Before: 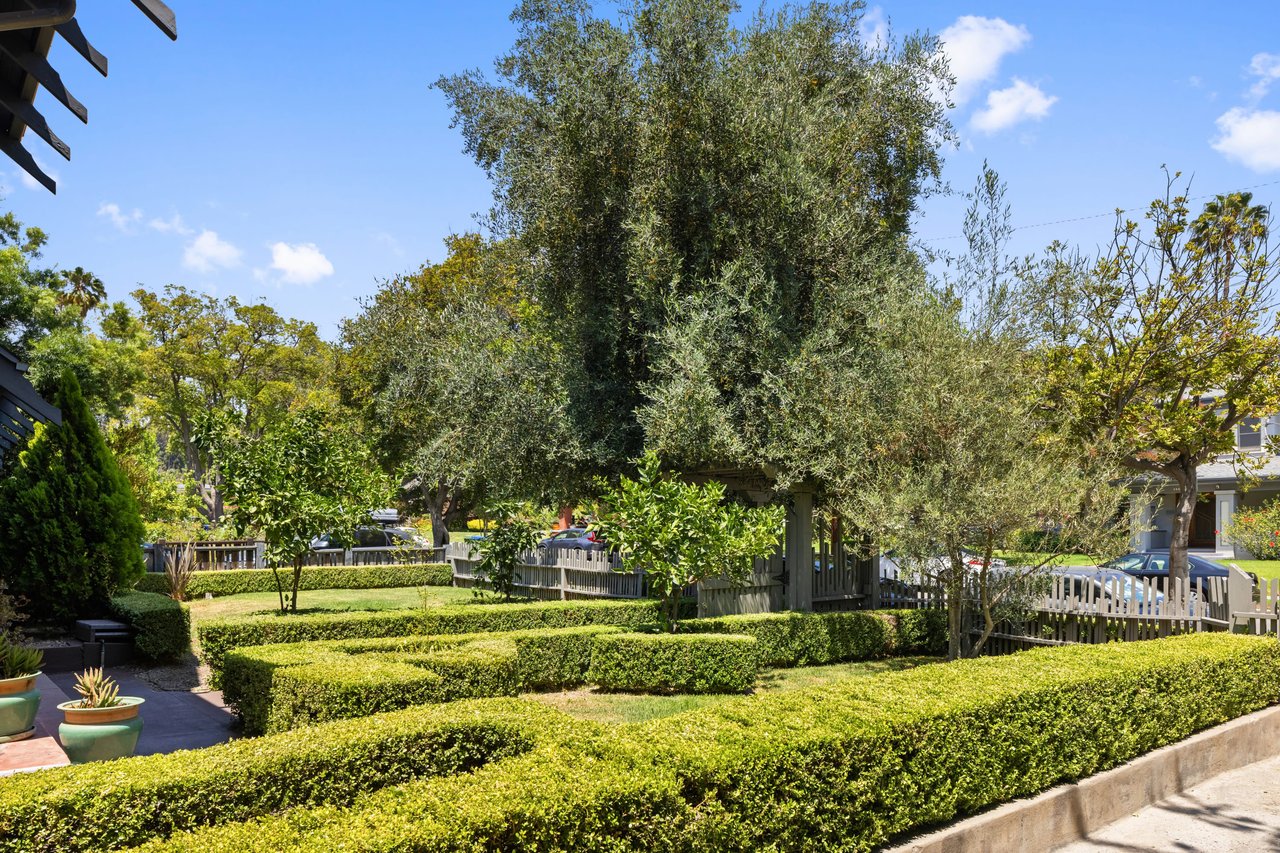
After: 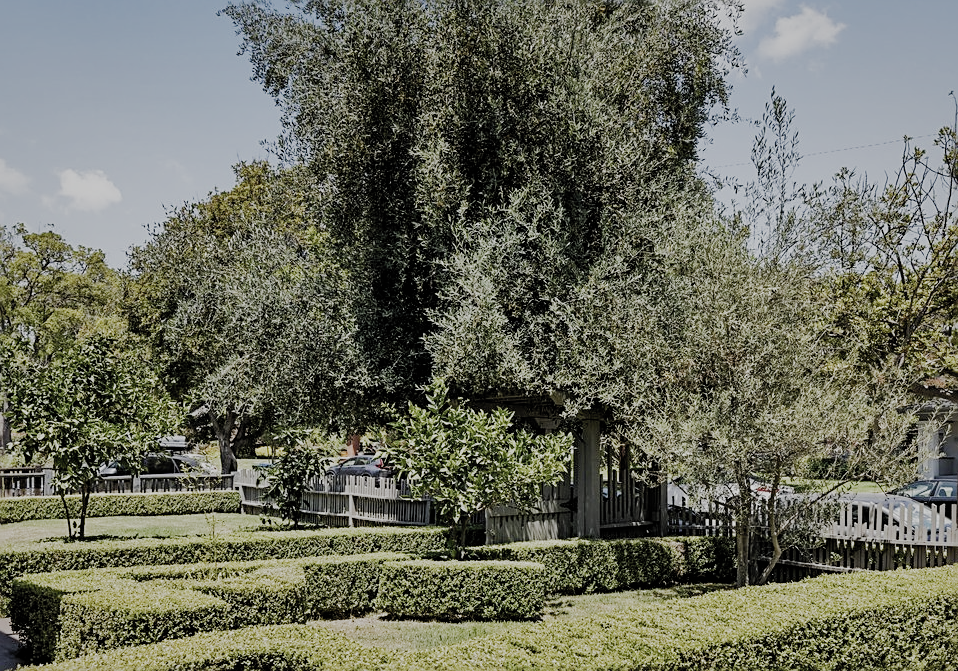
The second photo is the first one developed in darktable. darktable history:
filmic rgb: black relative exposure -5.05 EV, white relative exposure 3.96 EV, hardness 2.88, contrast 1.3, highlights saturation mix -29.33%, preserve chrominance no, color science v5 (2021), contrast in shadows safe, contrast in highlights safe
crop: left 16.608%, top 8.663%, right 8.496%, bottom 12.668%
shadows and highlights: shadows 39.91, highlights -60.08
sharpen: on, module defaults
